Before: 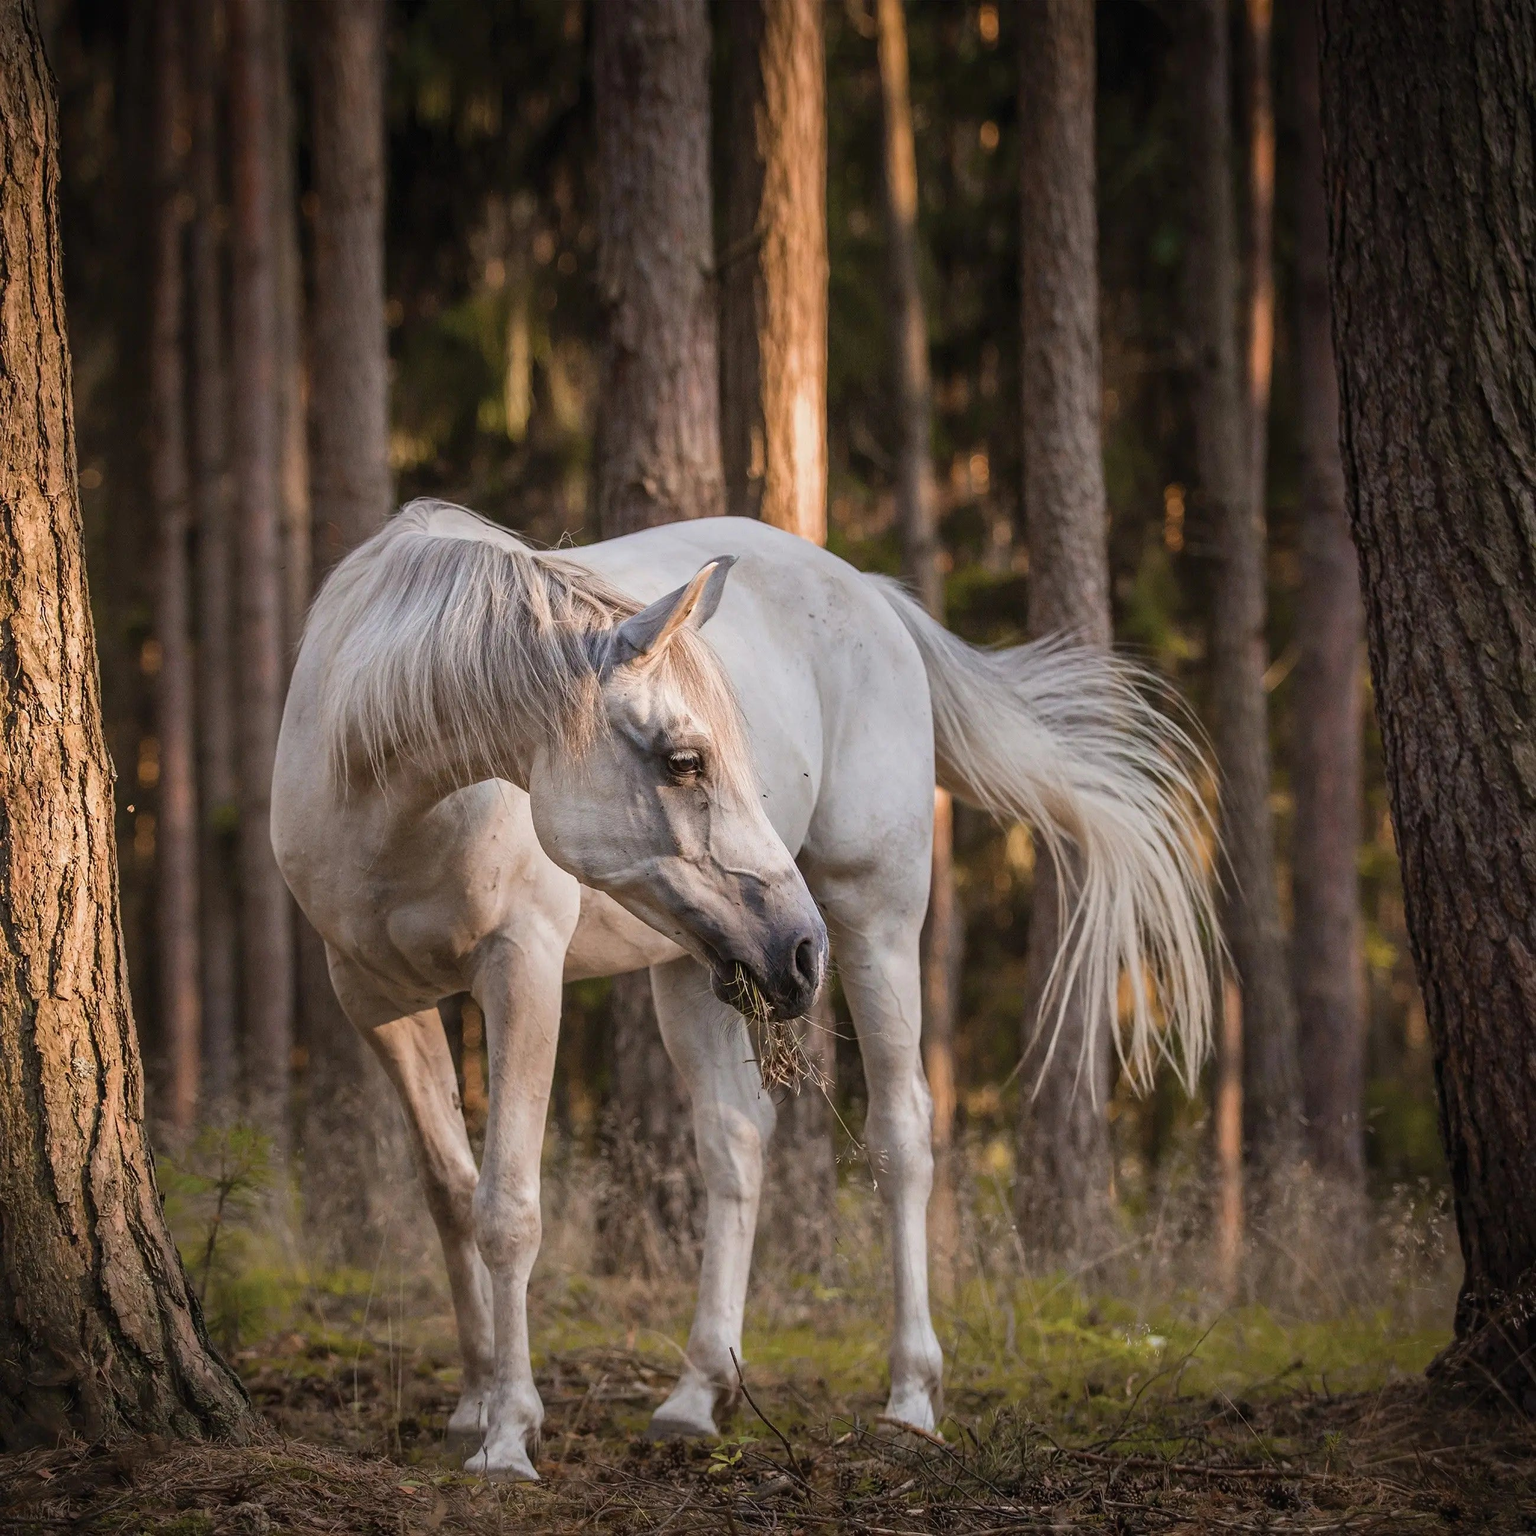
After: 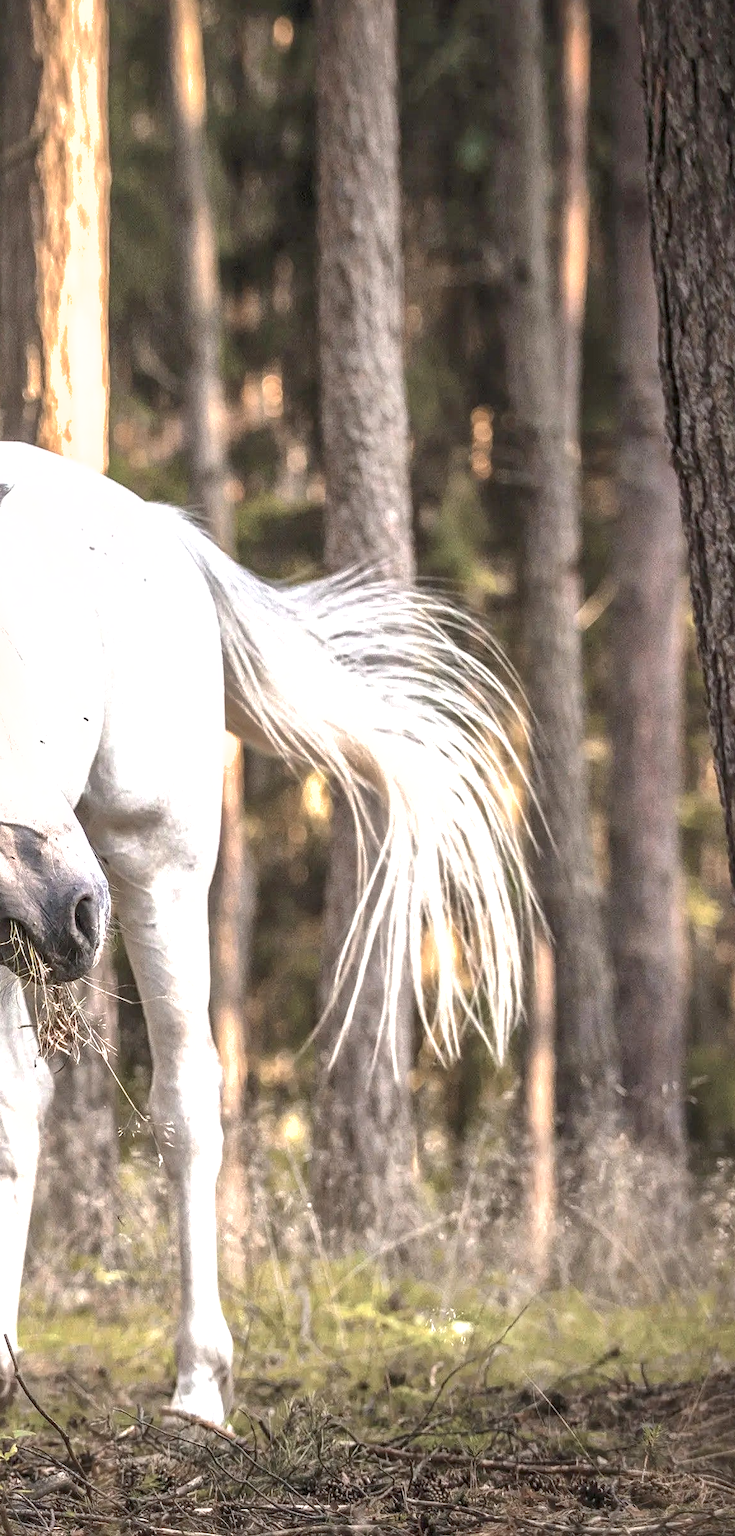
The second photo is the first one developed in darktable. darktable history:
contrast brightness saturation: contrast 0.1, saturation -0.367
exposure: black level correction 0, exposure 1.688 EV, compensate highlight preservation false
local contrast: on, module defaults
crop: left 47.296%, top 6.91%, right 8.116%
shadows and highlights: on, module defaults
